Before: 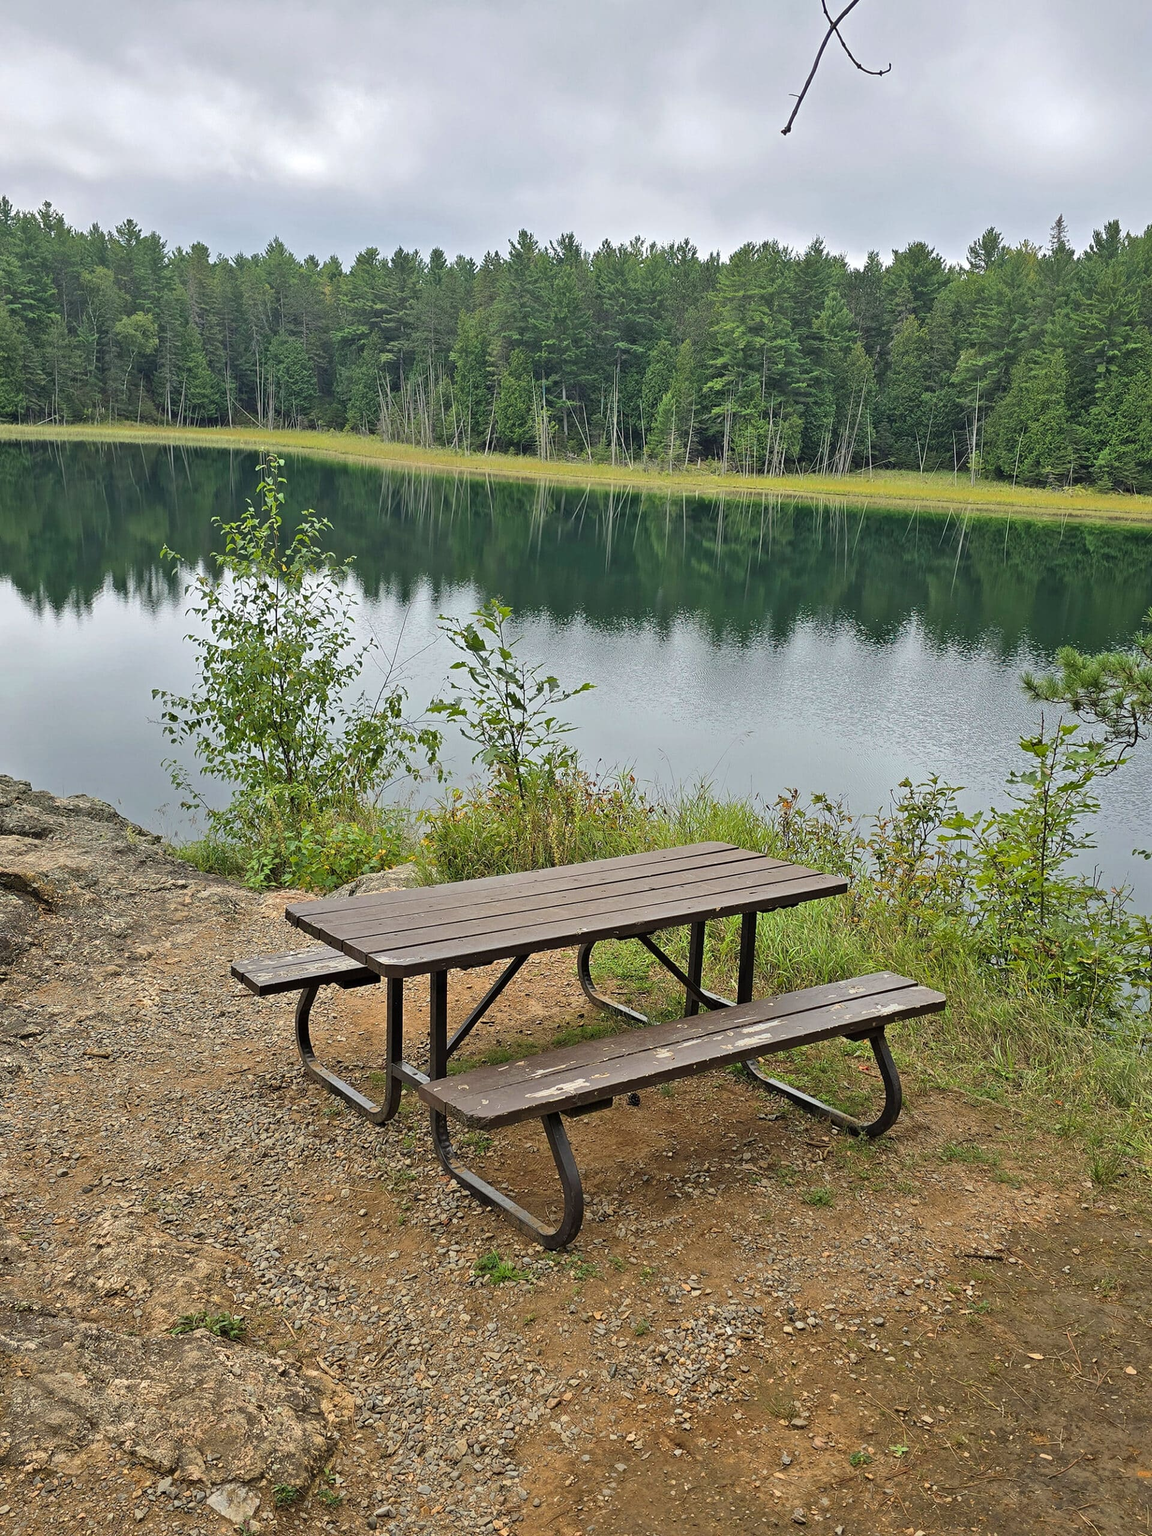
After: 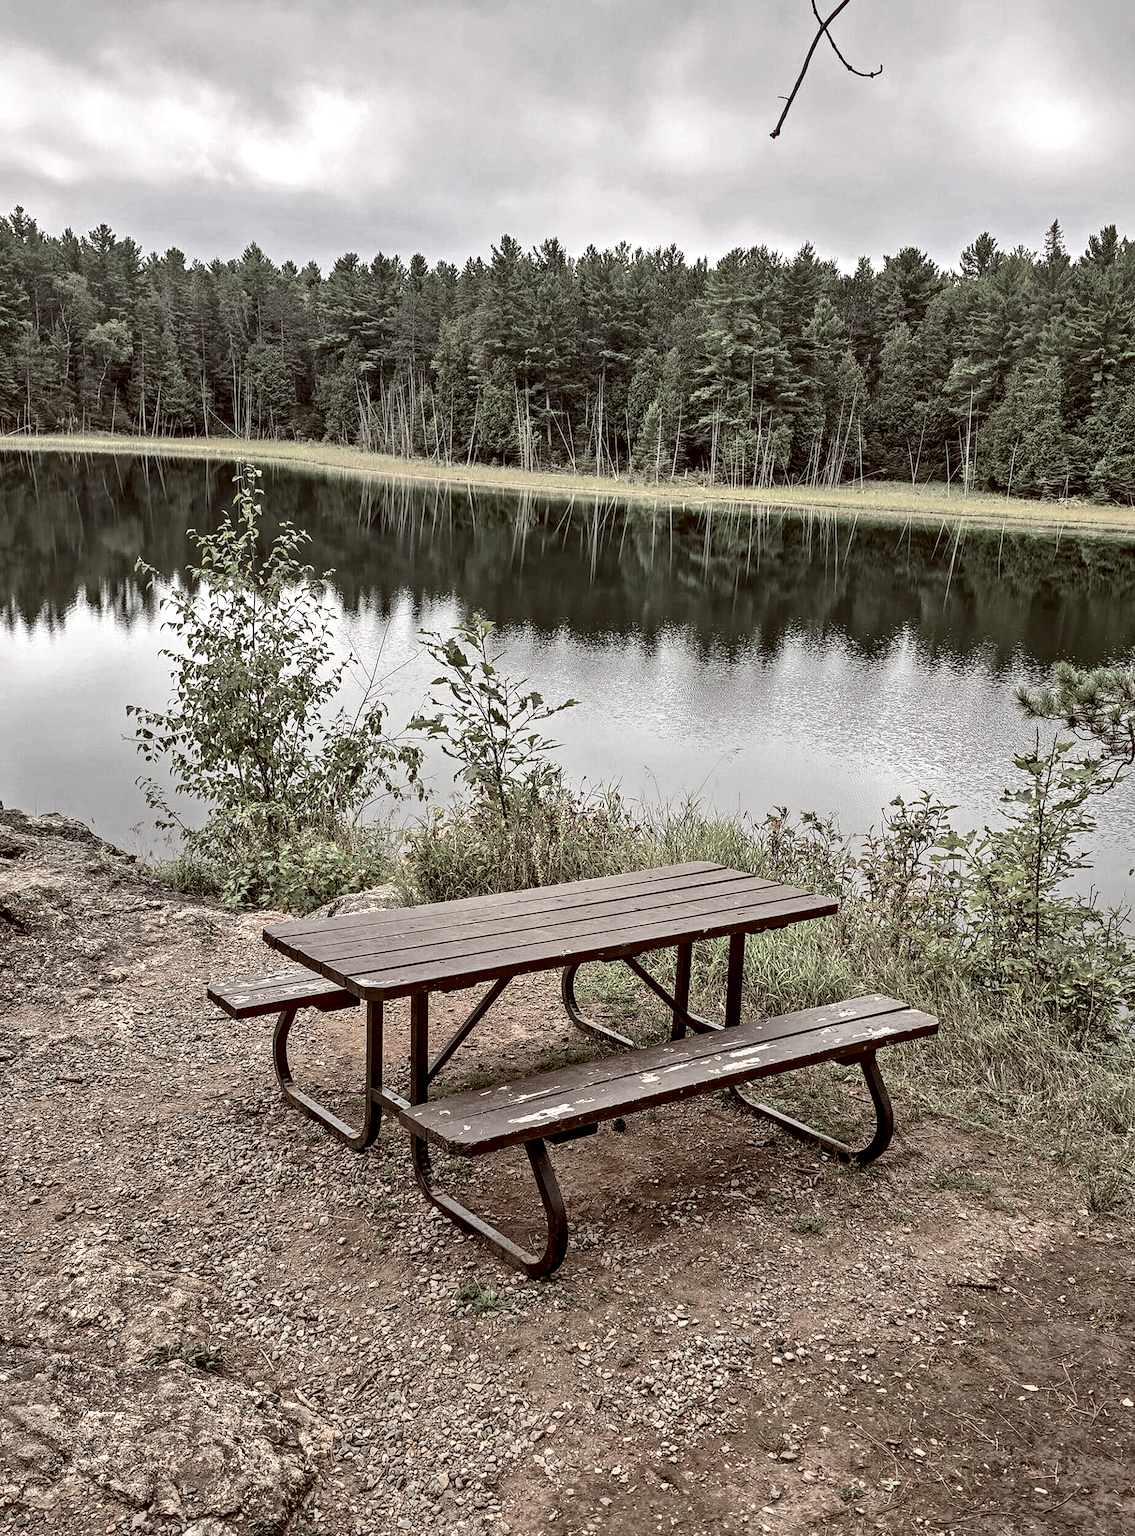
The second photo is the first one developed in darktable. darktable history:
exposure: compensate highlight preservation false
crop and rotate: left 2.536%, right 1.107%, bottom 2.246%
local contrast: detail 203%
color balance rgb: shadows lift › luminance 1%, shadows lift › chroma 0.2%, shadows lift › hue 20°, power › luminance 1%, power › chroma 0.4%, power › hue 34°, highlights gain › luminance 0.8%, highlights gain › chroma 0.4%, highlights gain › hue 44°, global offset › chroma 0.4%, global offset › hue 34°, white fulcrum 0.08 EV, linear chroma grading › shadows -7%, linear chroma grading › highlights -7%, linear chroma grading › global chroma -10%, linear chroma grading › mid-tones -8%, perceptual saturation grading › global saturation -28%, perceptual saturation grading › highlights -20%, perceptual saturation grading › mid-tones -24%, perceptual saturation grading › shadows -24%, perceptual brilliance grading › global brilliance -1%, perceptual brilliance grading › highlights -1%, perceptual brilliance grading › mid-tones -1%, perceptual brilliance grading › shadows -1%, global vibrance -17%, contrast -6%
